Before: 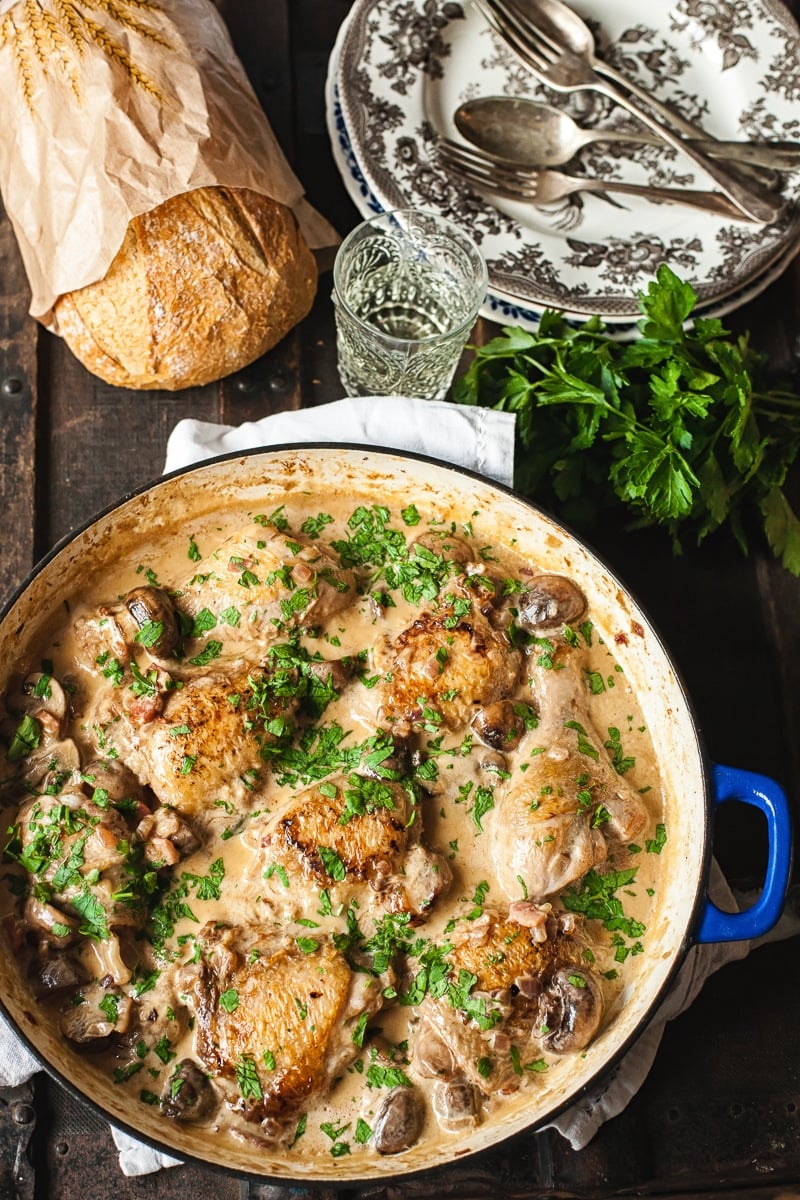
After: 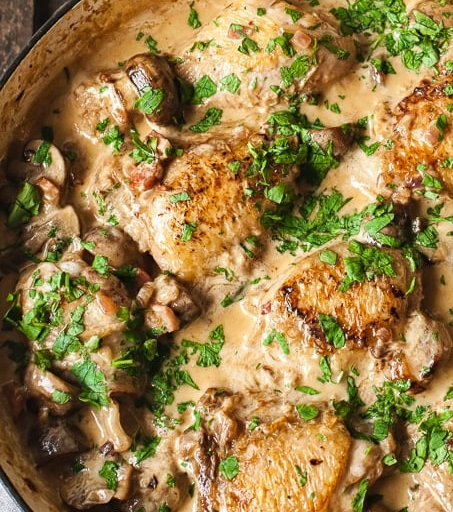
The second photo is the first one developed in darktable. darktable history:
crop: top 44.489%, right 43.202%, bottom 12.831%
